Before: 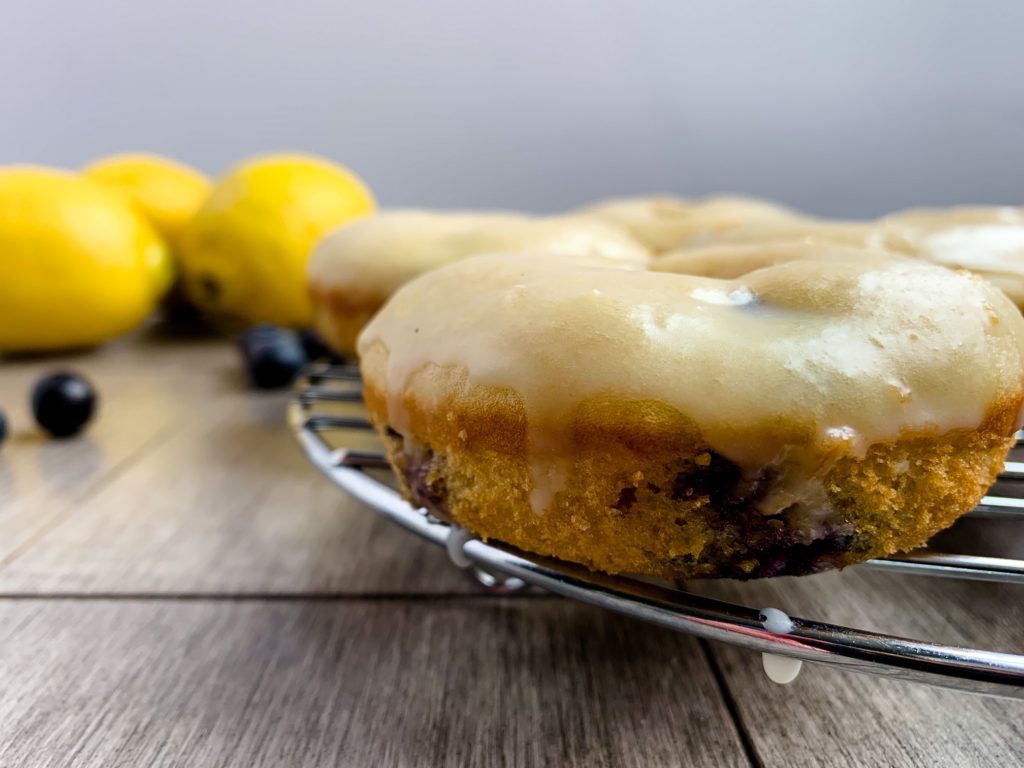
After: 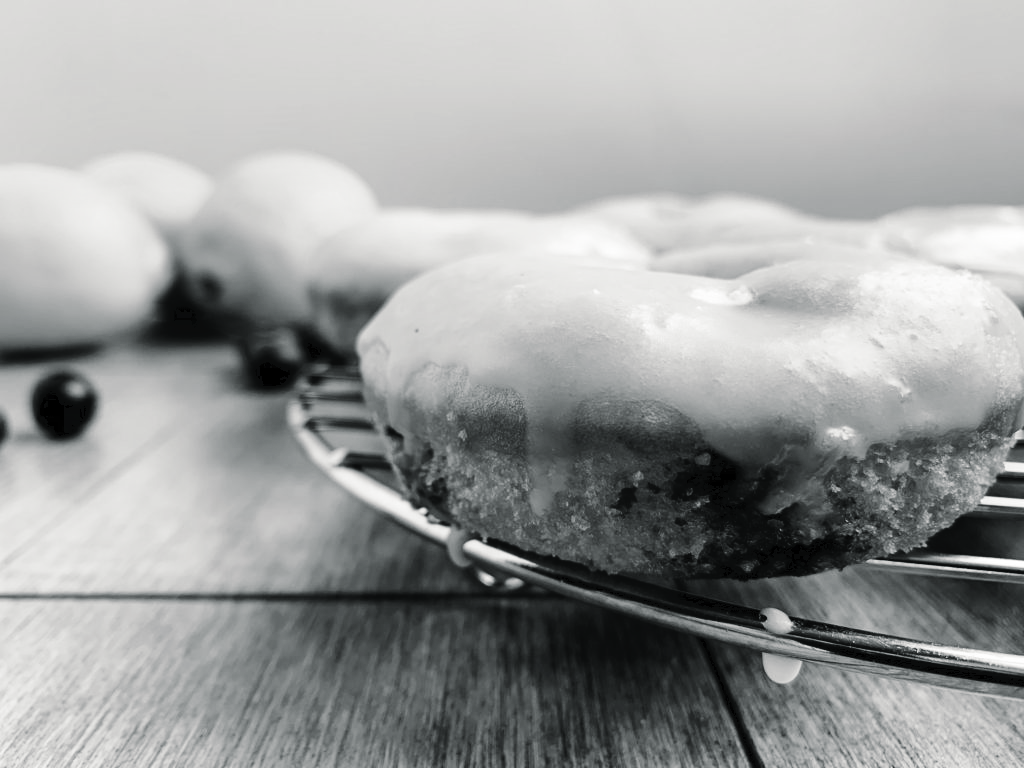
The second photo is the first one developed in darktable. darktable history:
split-toning: shadows › hue 190.8°, shadows › saturation 0.05, highlights › hue 54°, highlights › saturation 0.05, compress 0%
monochrome: on, module defaults
tone curve: curves: ch0 [(0, 0) (0.003, 0.031) (0.011, 0.033) (0.025, 0.036) (0.044, 0.045) (0.069, 0.06) (0.1, 0.079) (0.136, 0.109) (0.177, 0.15) (0.224, 0.192) (0.277, 0.262) (0.335, 0.347) (0.399, 0.433) (0.468, 0.528) (0.543, 0.624) (0.623, 0.705) (0.709, 0.788) (0.801, 0.865) (0.898, 0.933) (1, 1)], preserve colors none
